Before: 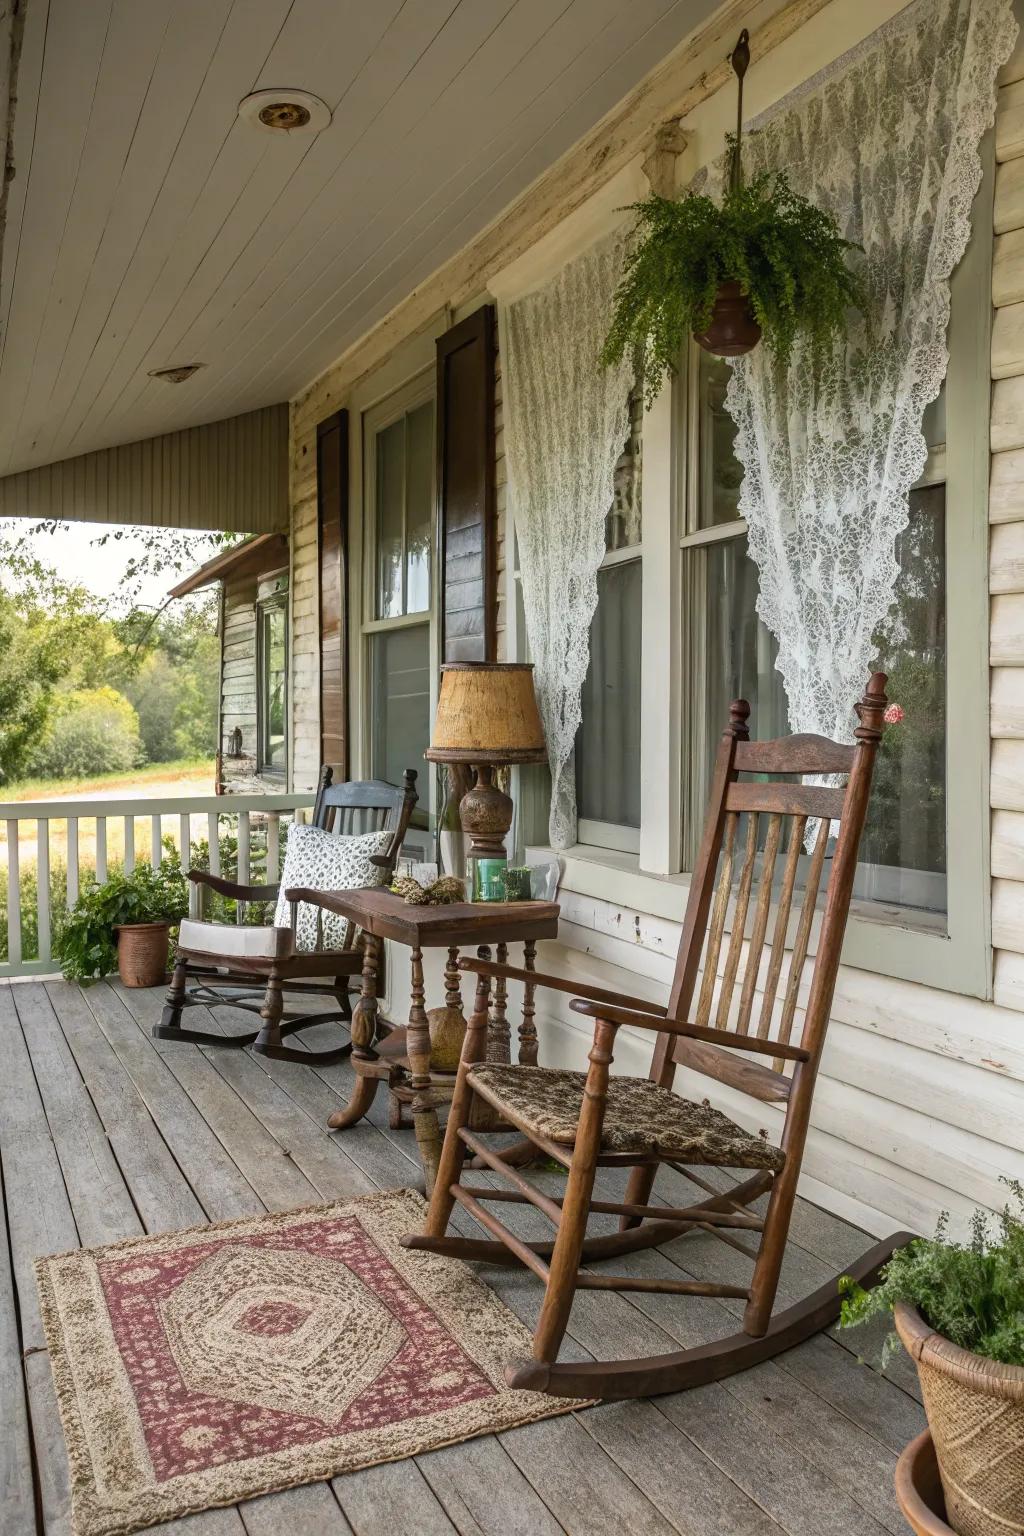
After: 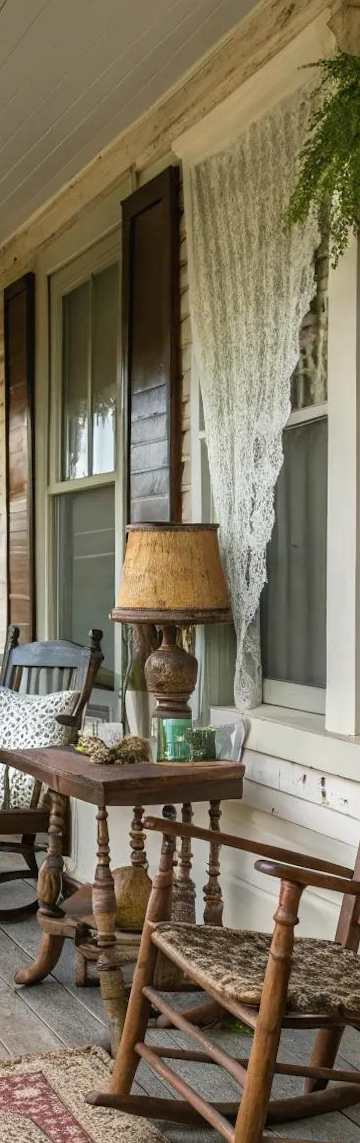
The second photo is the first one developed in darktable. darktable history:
exposure: exposure 0.127 EV, compensate highlight preservation false
crop and rotate: left 29.476%, top 10.214%, right 35.32%, bottom 17.333%
rotate and perspective: lens shift (horizontal) -0.055, automatic cropping off
